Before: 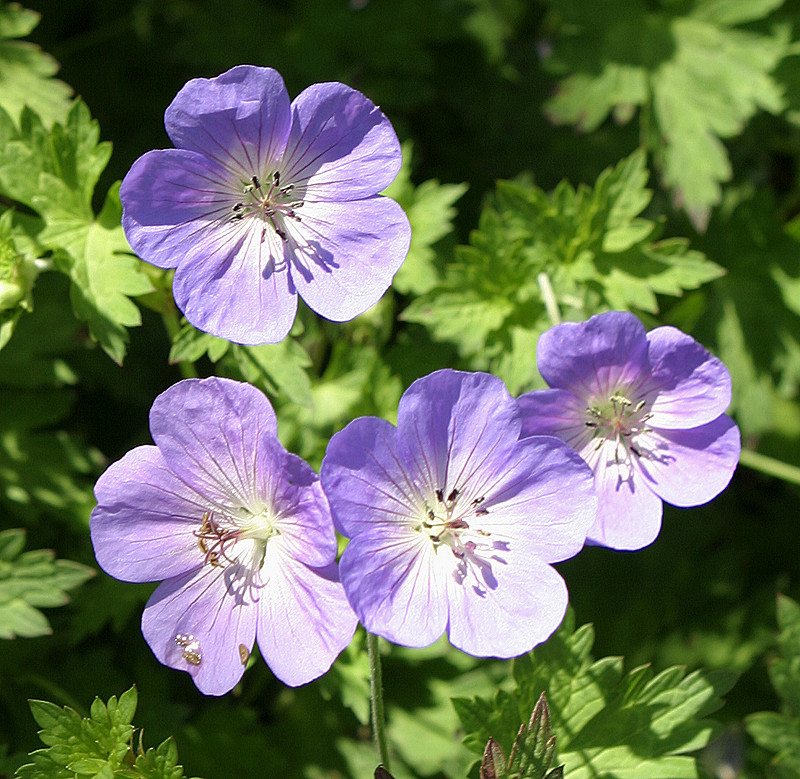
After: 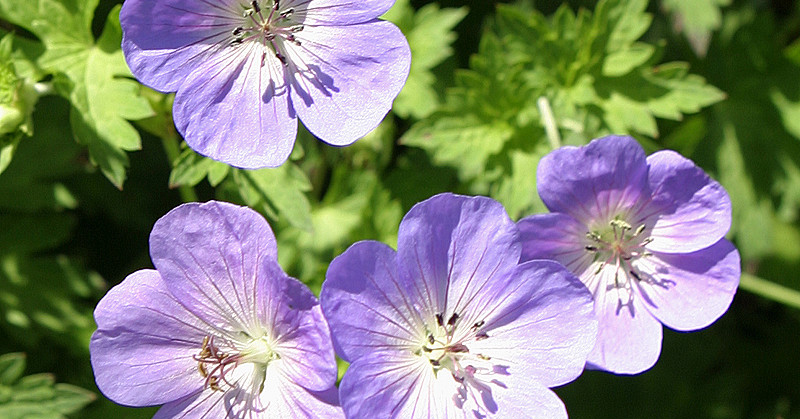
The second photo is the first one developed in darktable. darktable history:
crop and rotate: top 22.637%, bottom 23.48%
